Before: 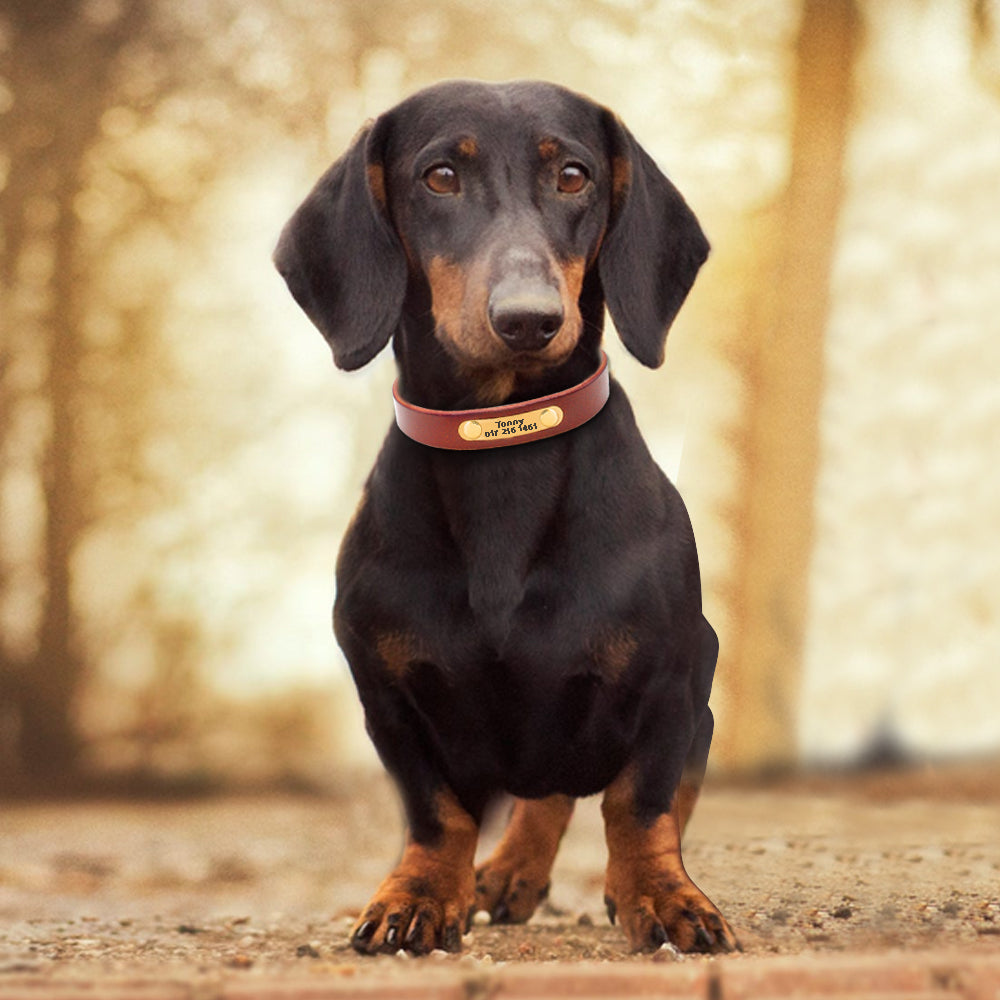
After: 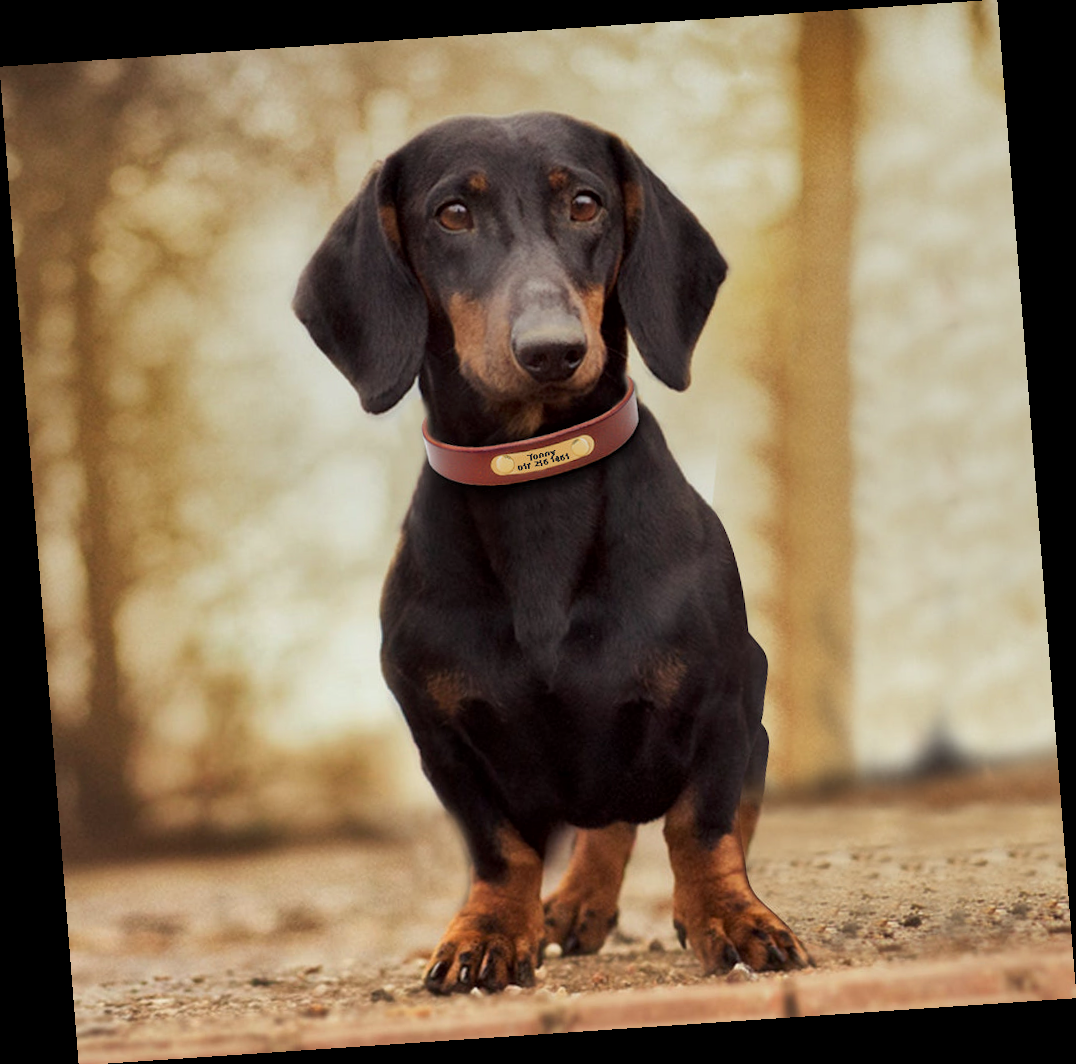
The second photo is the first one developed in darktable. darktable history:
rotate and perspective: rotation -4.2°, shear 0.006, automatic cropping off
graduated density: rotation 5.63°, offset 76.9
local contrast: mode bilateral grid, contrast 25, coarseness 50, detail 123%, midtone range 0.2
